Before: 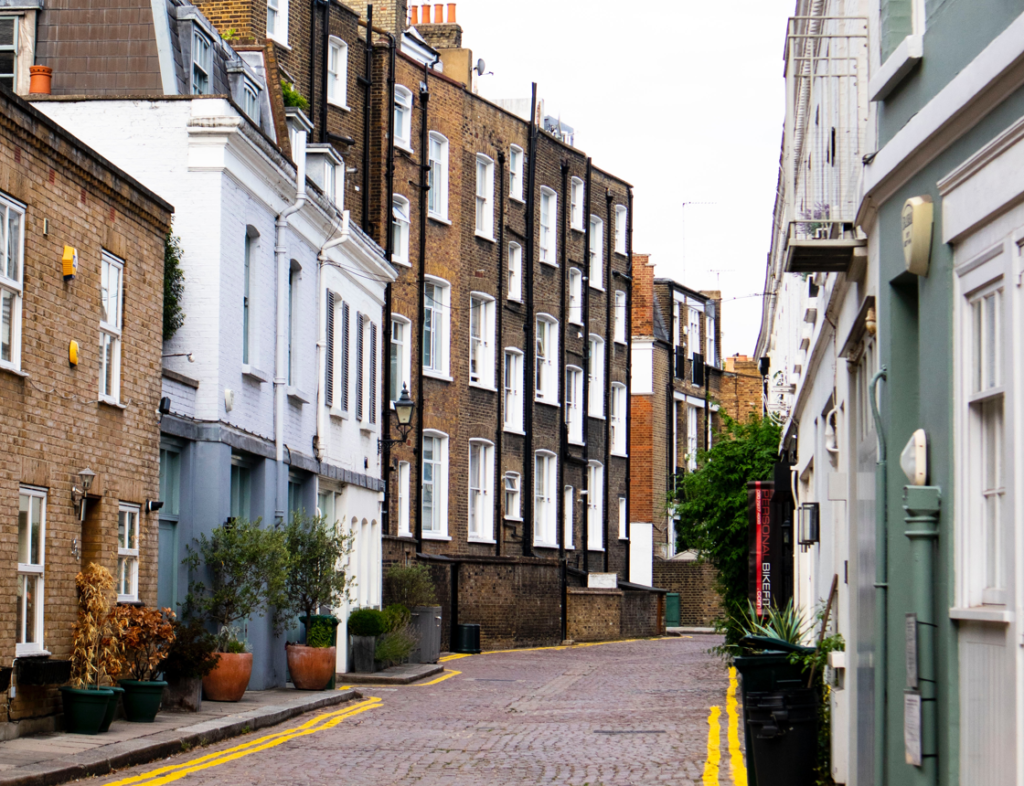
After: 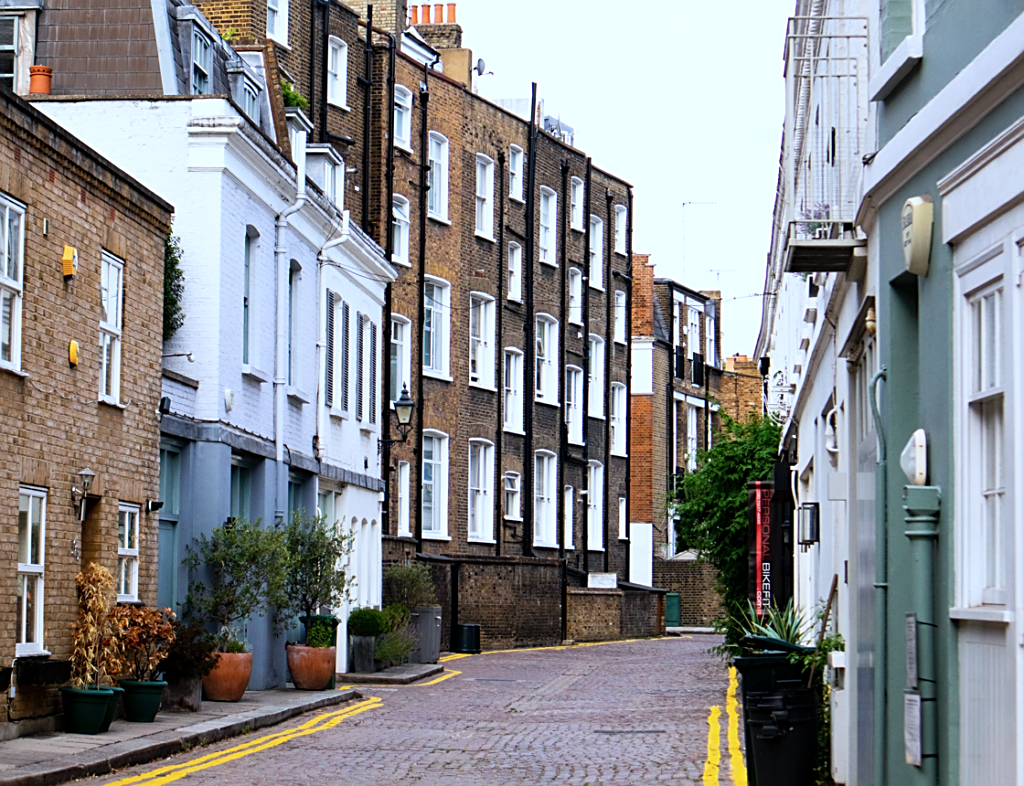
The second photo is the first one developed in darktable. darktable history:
sharpen: on, module defaults
color calibration: x 0.371, y 0.378, temperature 4295.88 K
